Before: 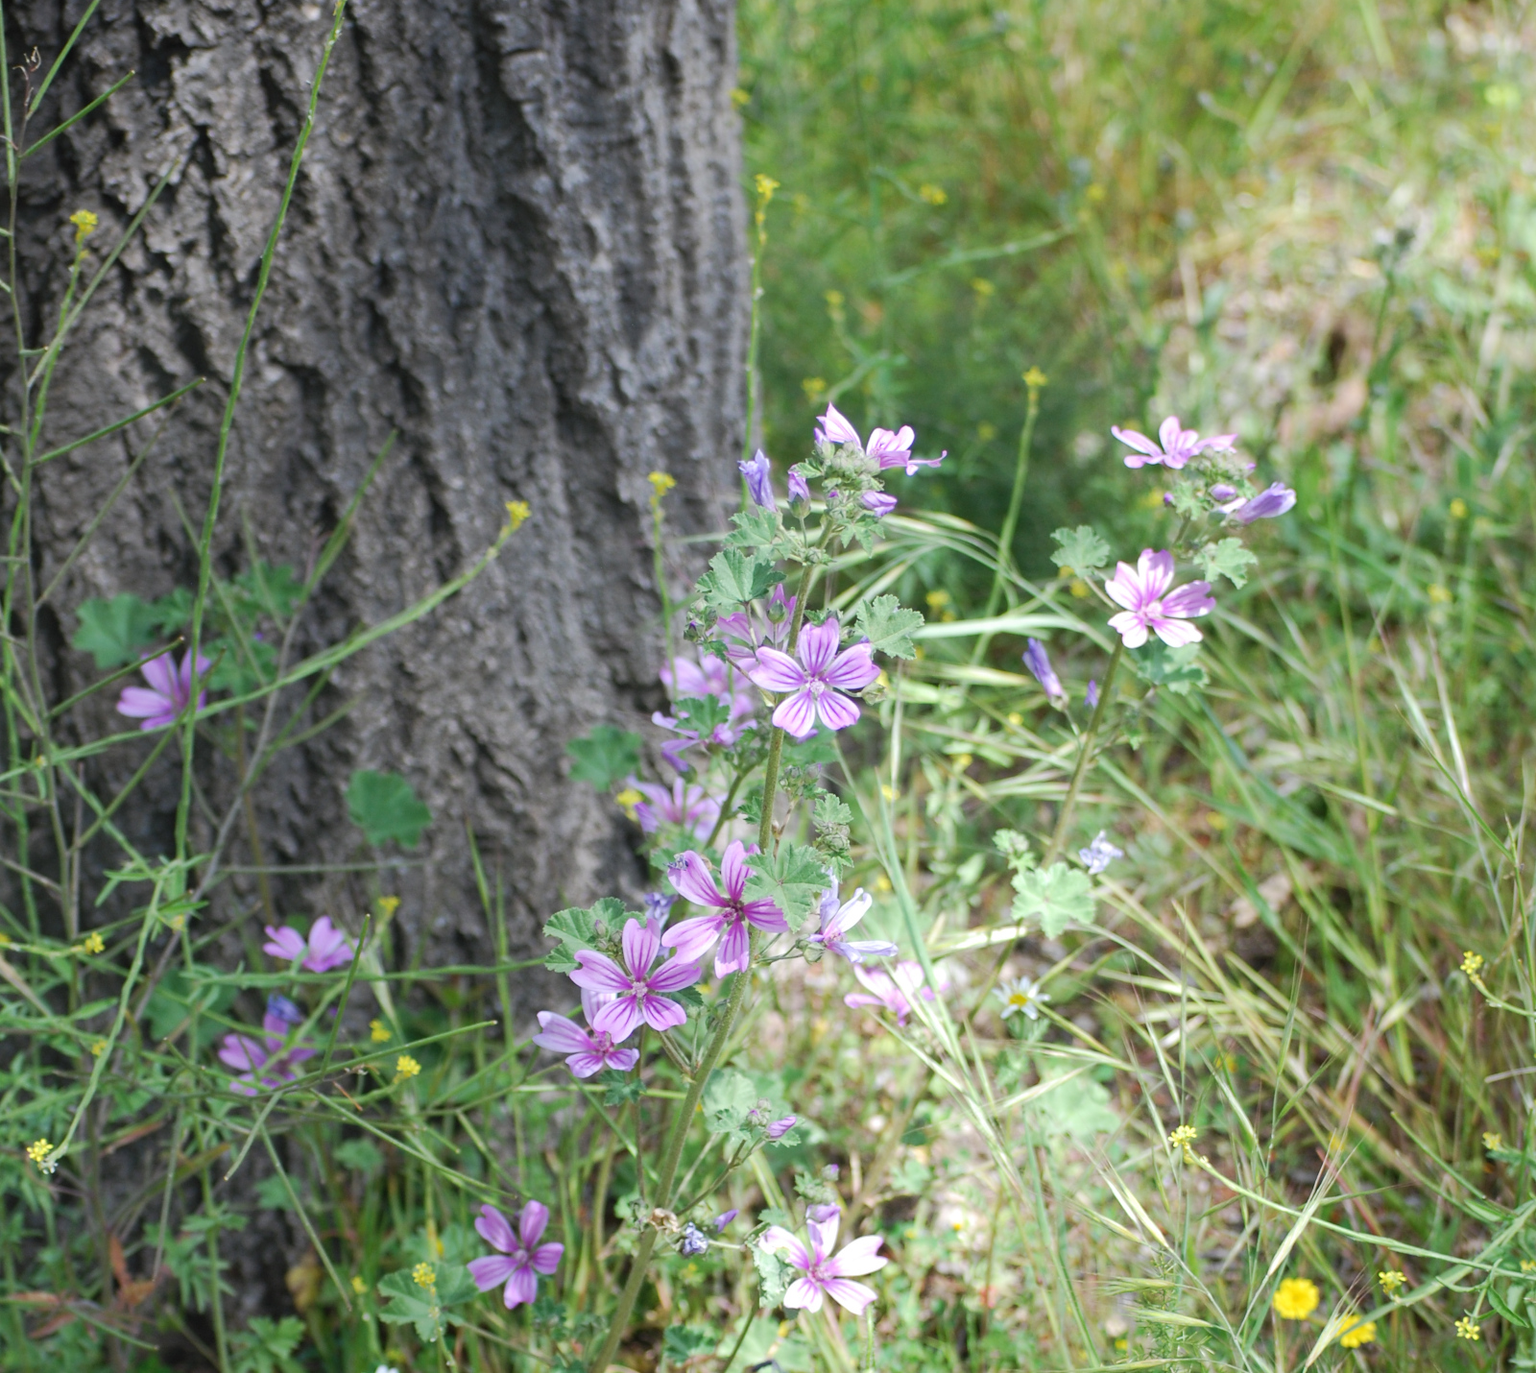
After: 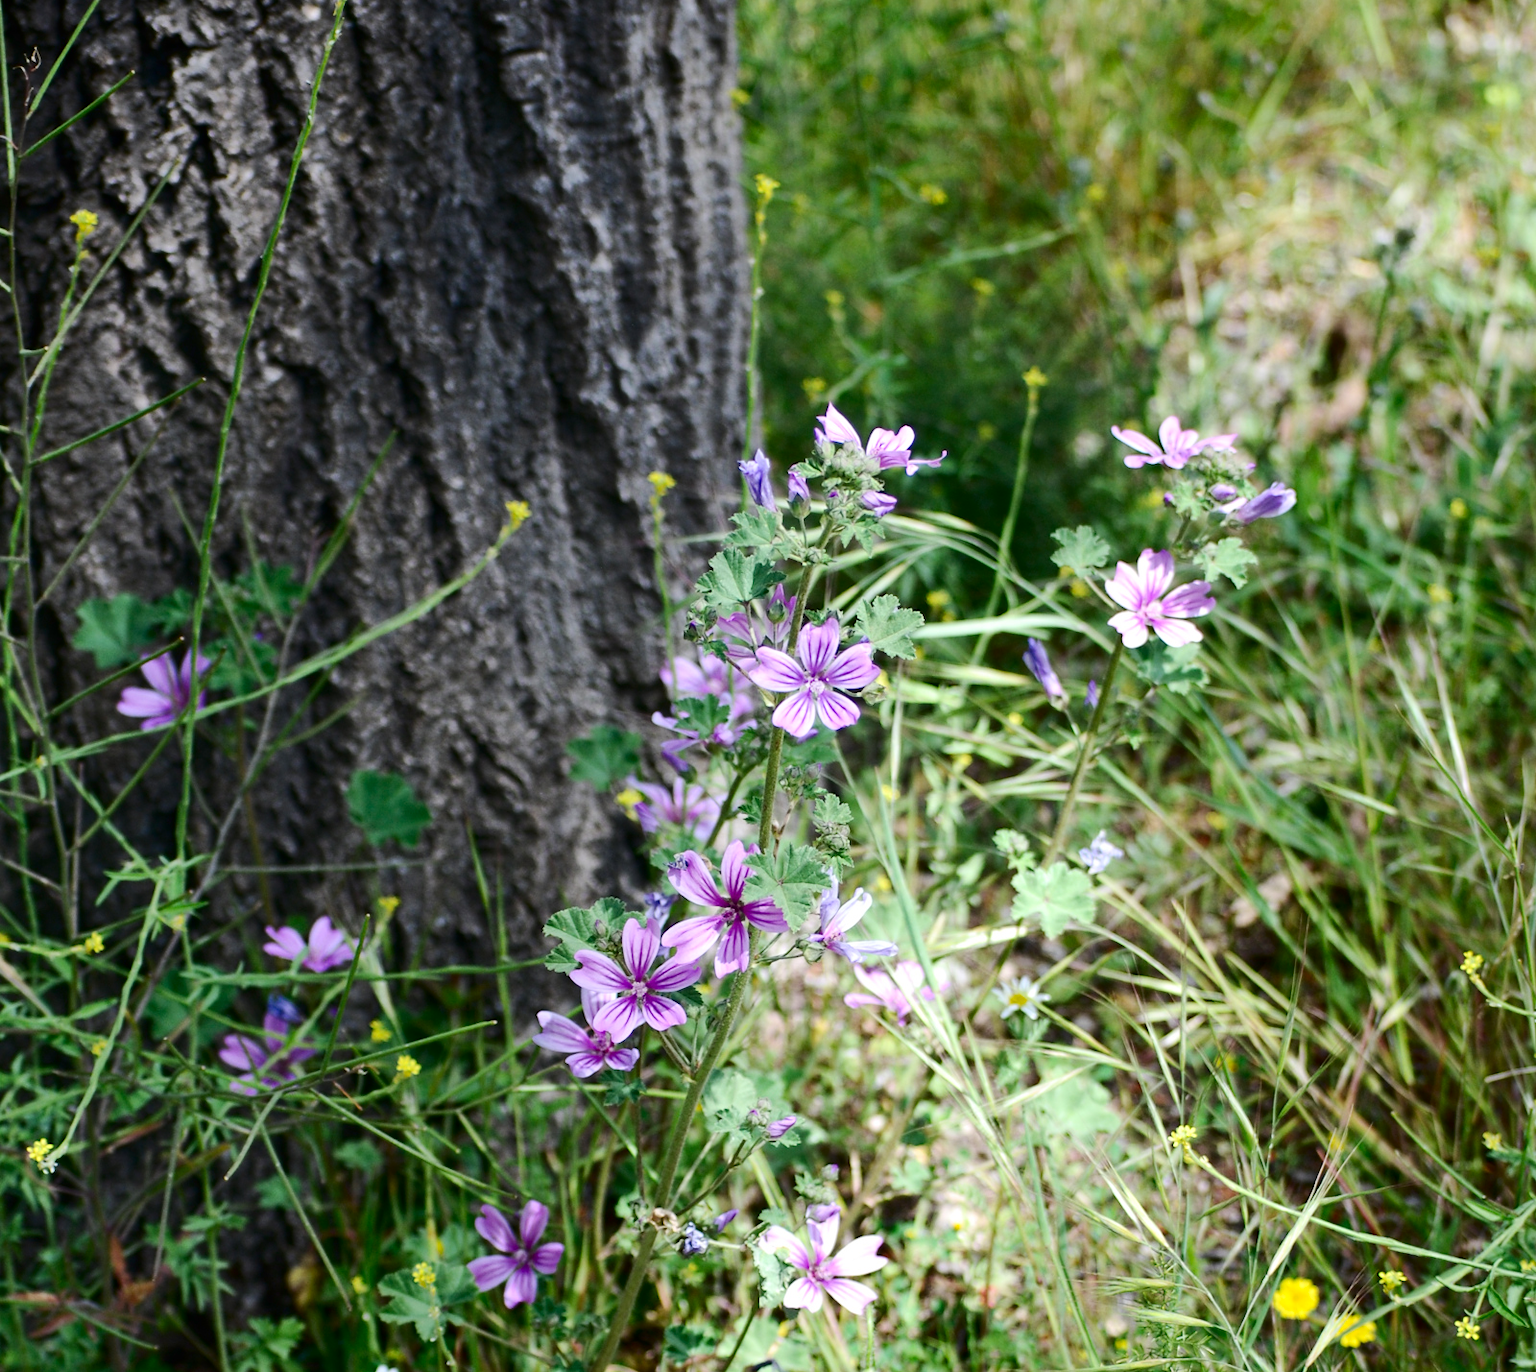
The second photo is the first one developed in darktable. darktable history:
contrast brightness saturation: contrast 0.24, brightness -0.24, saturation 0.14
shadows and highlights: shadows 37.27, highlights -28.18, soften with gaussian
